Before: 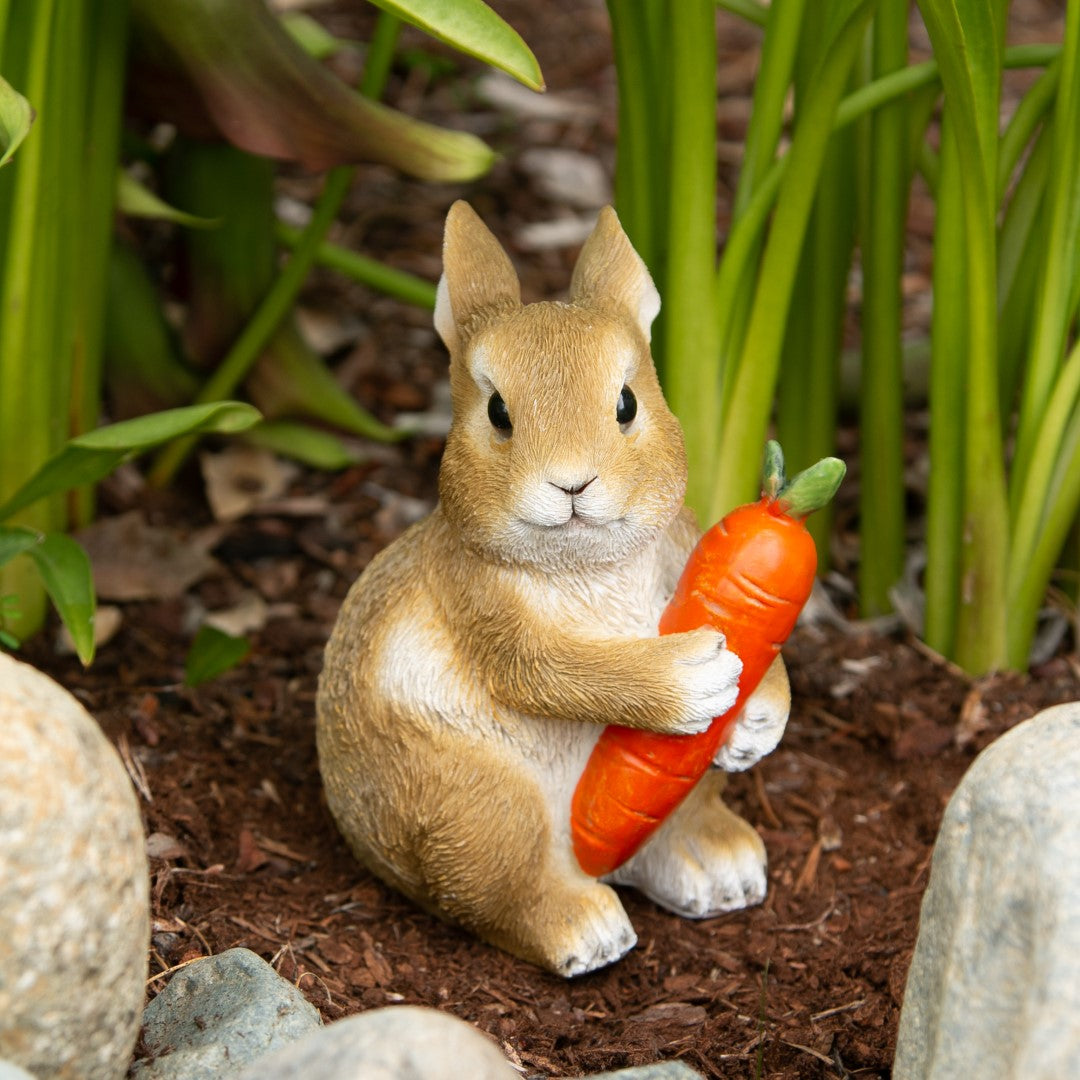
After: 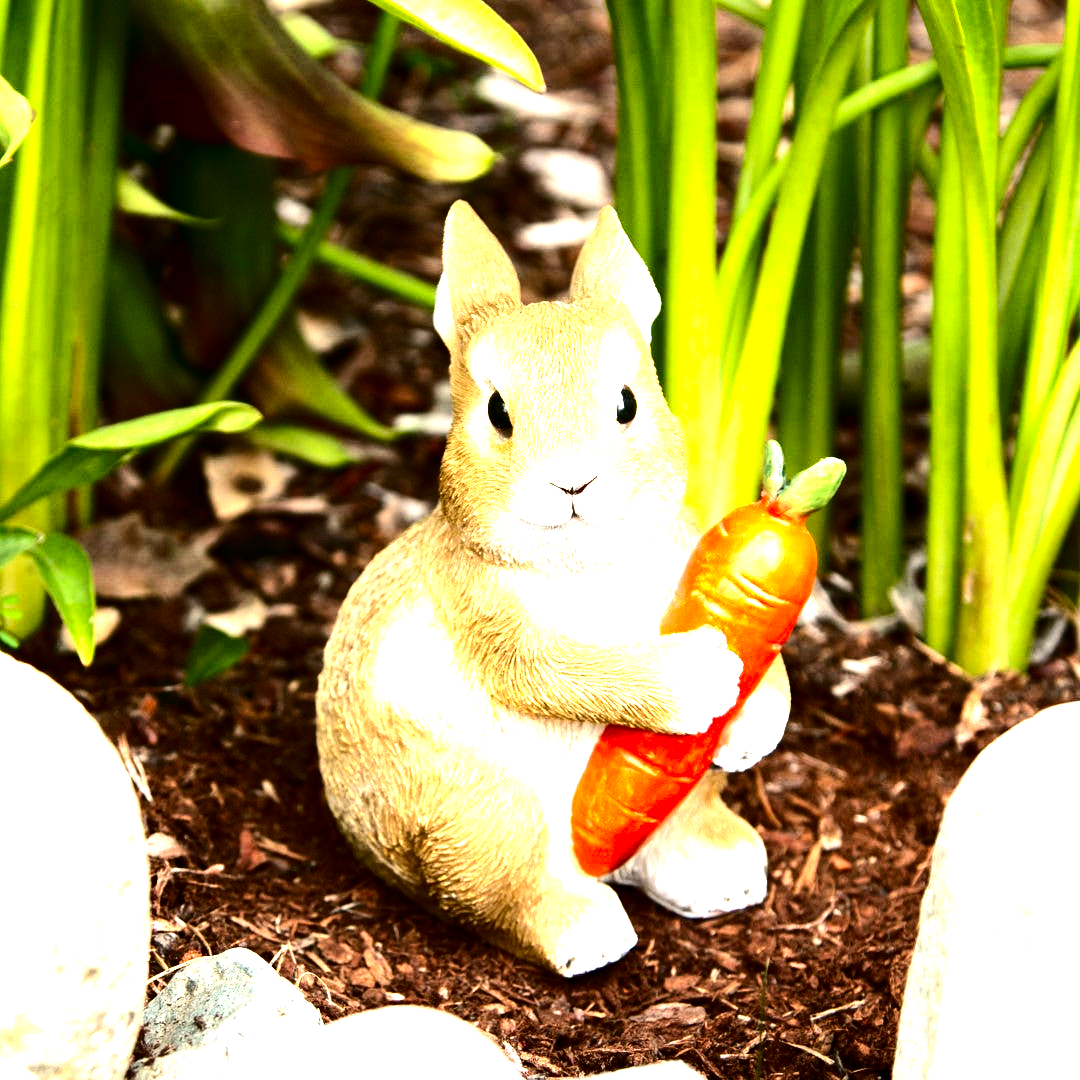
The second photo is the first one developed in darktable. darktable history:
exposure: black level correction 0, exposure 1.45 EV, compensate exposure bias true, compensate highlight preservation false
tone equalizer: -8 EV -0.75 EV, -7 EV -0.7 EV, -6 EV -0.6 EV, -5 EV -0.4 EV, -3 EV 0.4 EV, -2 EV 0.6 EV, -1 EV 0.7 EV, +0 EV 0.75 EV, edges refinement/feathering 500, mask exposure compensation -1.57 EV, preserve details no
contrast brightness saturation: contrast 0.19, brightness -0.24, saturation 0.11
